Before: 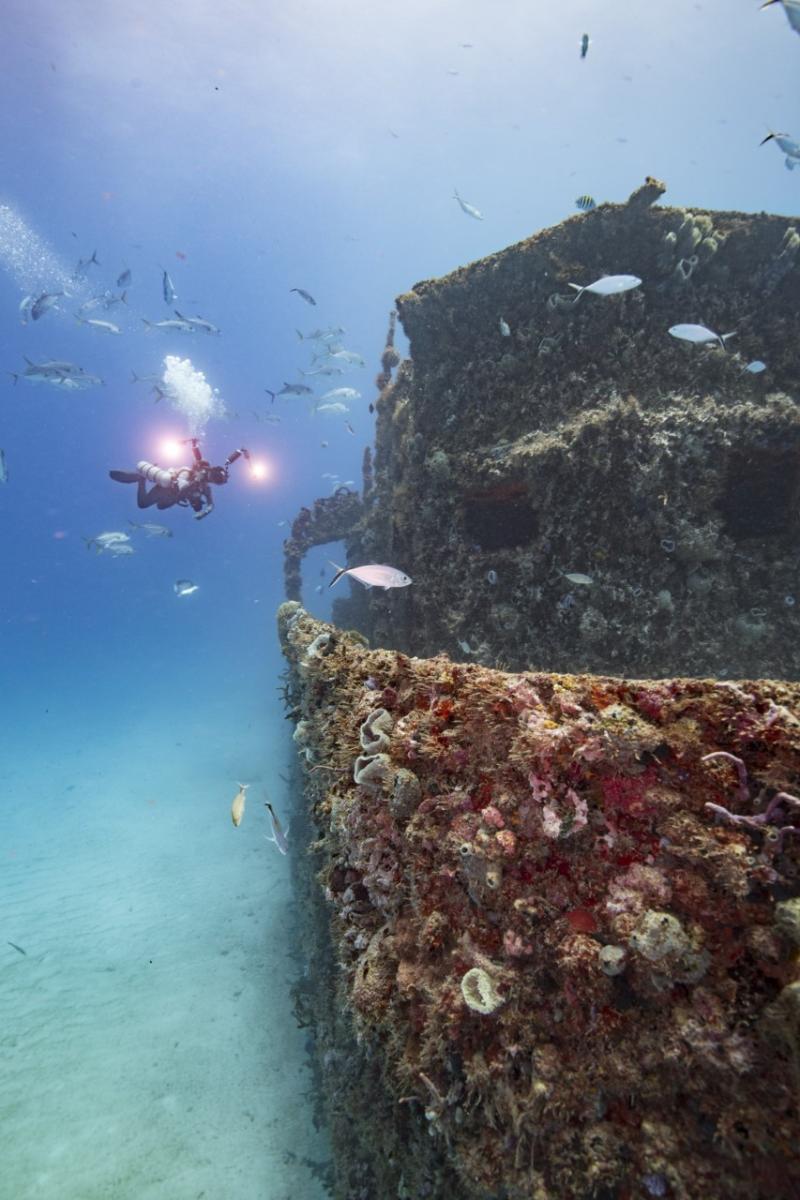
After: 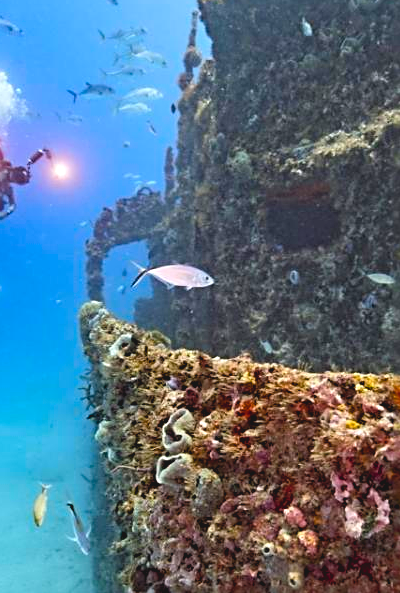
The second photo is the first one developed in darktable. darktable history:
crop: left 24.755%, top 25.045%, right 24.874%, bottom 25.524%
contrast brightness saturation: contrast -0.101, brightness 0.054, saturation 0.077
contrast equalizer: y [[0.513, 0.565, 0.608, 0.562, 0.512, 0.5], [0.5 ×6], [0.5, 0.5, 0.5, 0.528, 0.598, 0.658], [0 ×6], [0 ×6]]
color zones: curves: ch0 [(0.068, 0.464) (0.25, 0.5) (0.48, 0.508) (0.75, 0.536) (0.886, 0.476) (0.967, 0.456)]; ch1 [(0.066, 0.456) (0.25, 0.5) (0.616, 0.508) (0.746, 0.56) (0.934, 0.444)]
color balance rgb: shadows lift › chroma 0.742%, shadows lift › hue 110.9°, perceptual saturation grading › global saturation 29.512%, global vibrance 32.396%
sharpen: radius 2.591, amount 0.695
